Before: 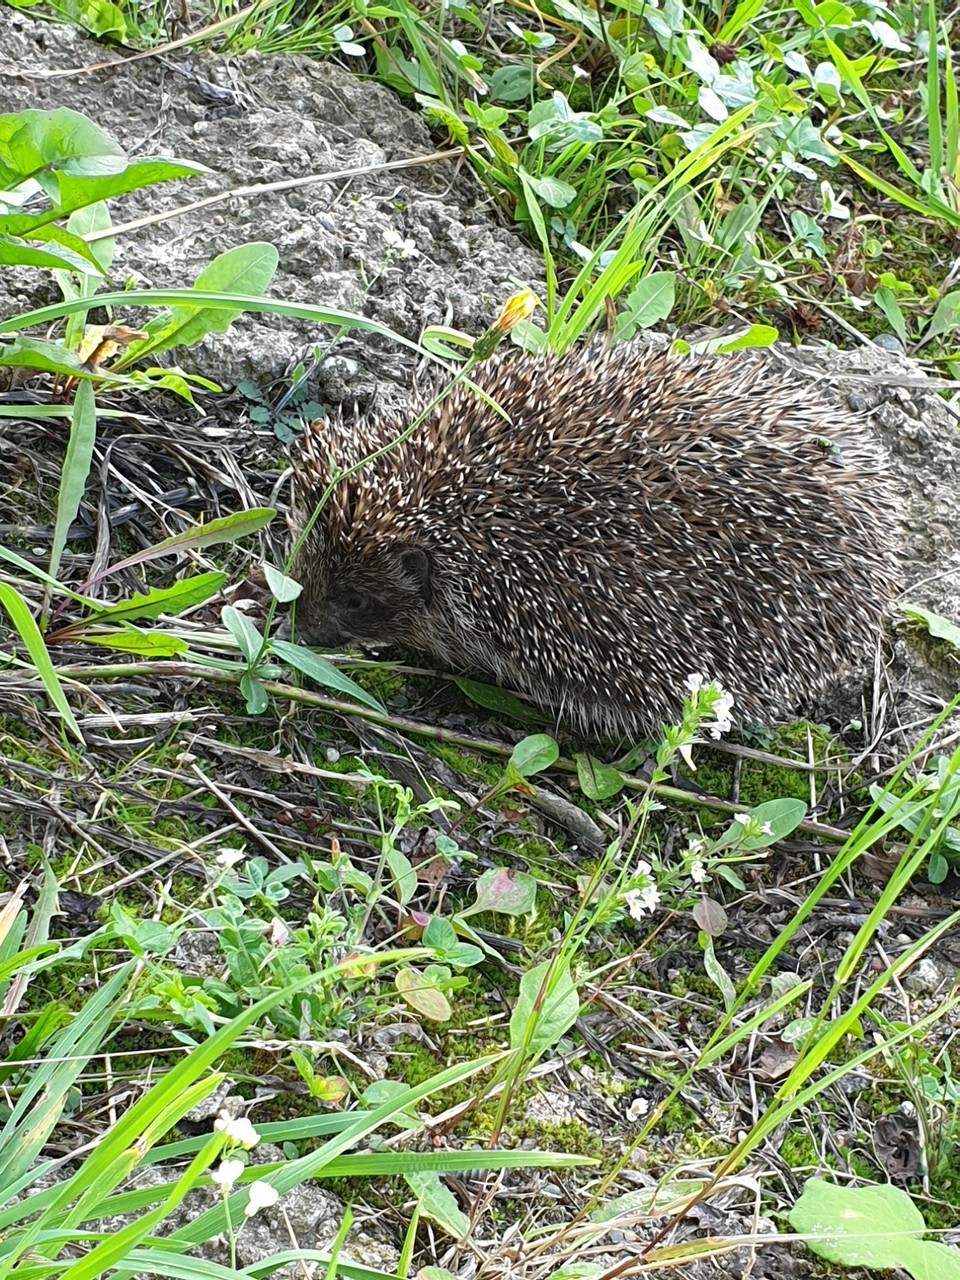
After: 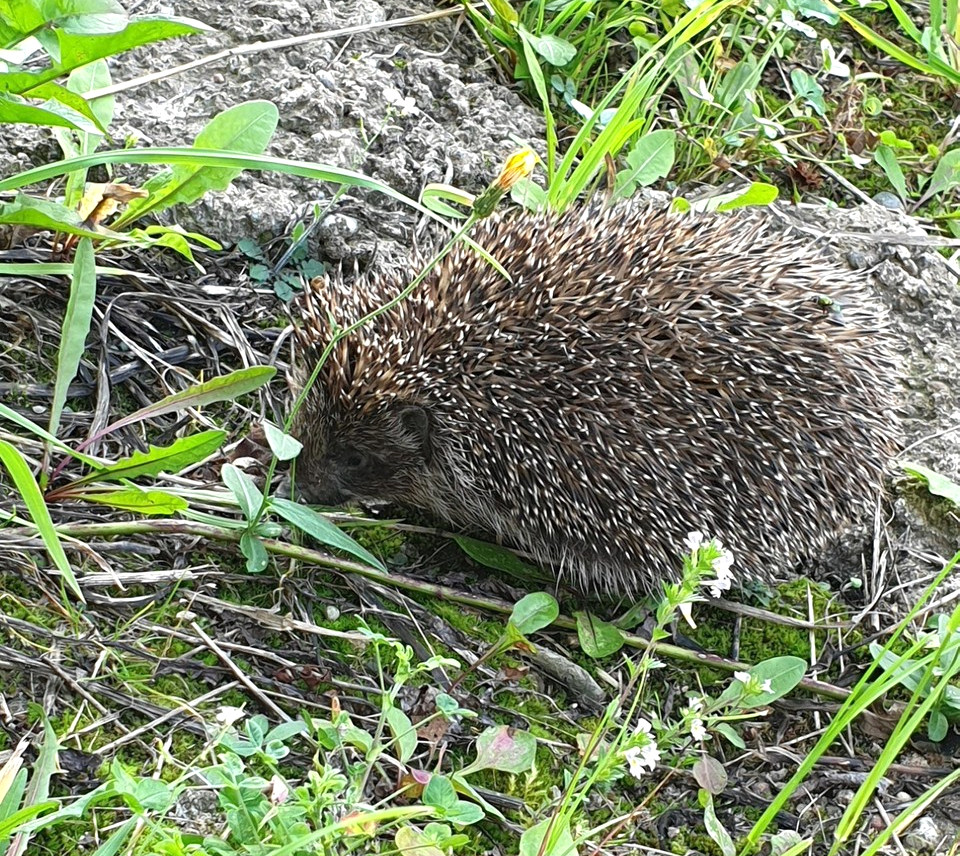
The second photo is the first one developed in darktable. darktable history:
crop: top 11.151%, bottom 21.947%
tone equalizer: smoothing diameter 24.79%, edges refinement/feathering 12.27, preserve details guided filter
exposure: exposure 0.203 EV, compensate highlight preservation false
